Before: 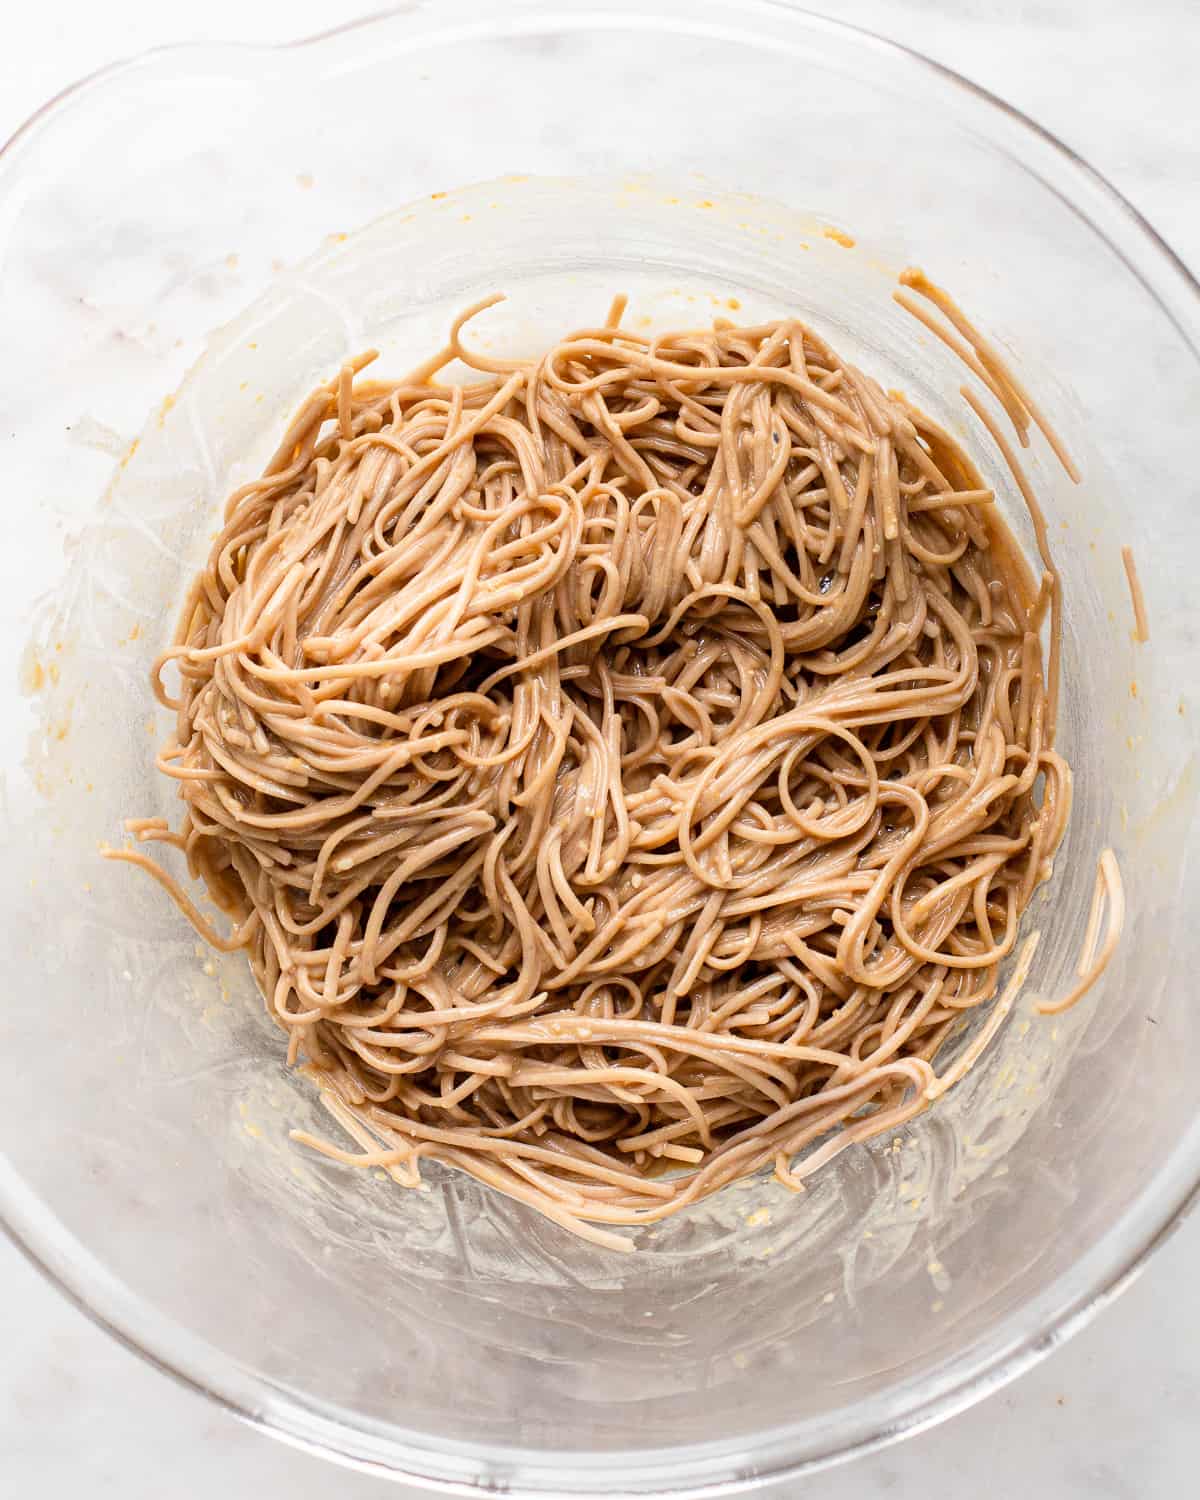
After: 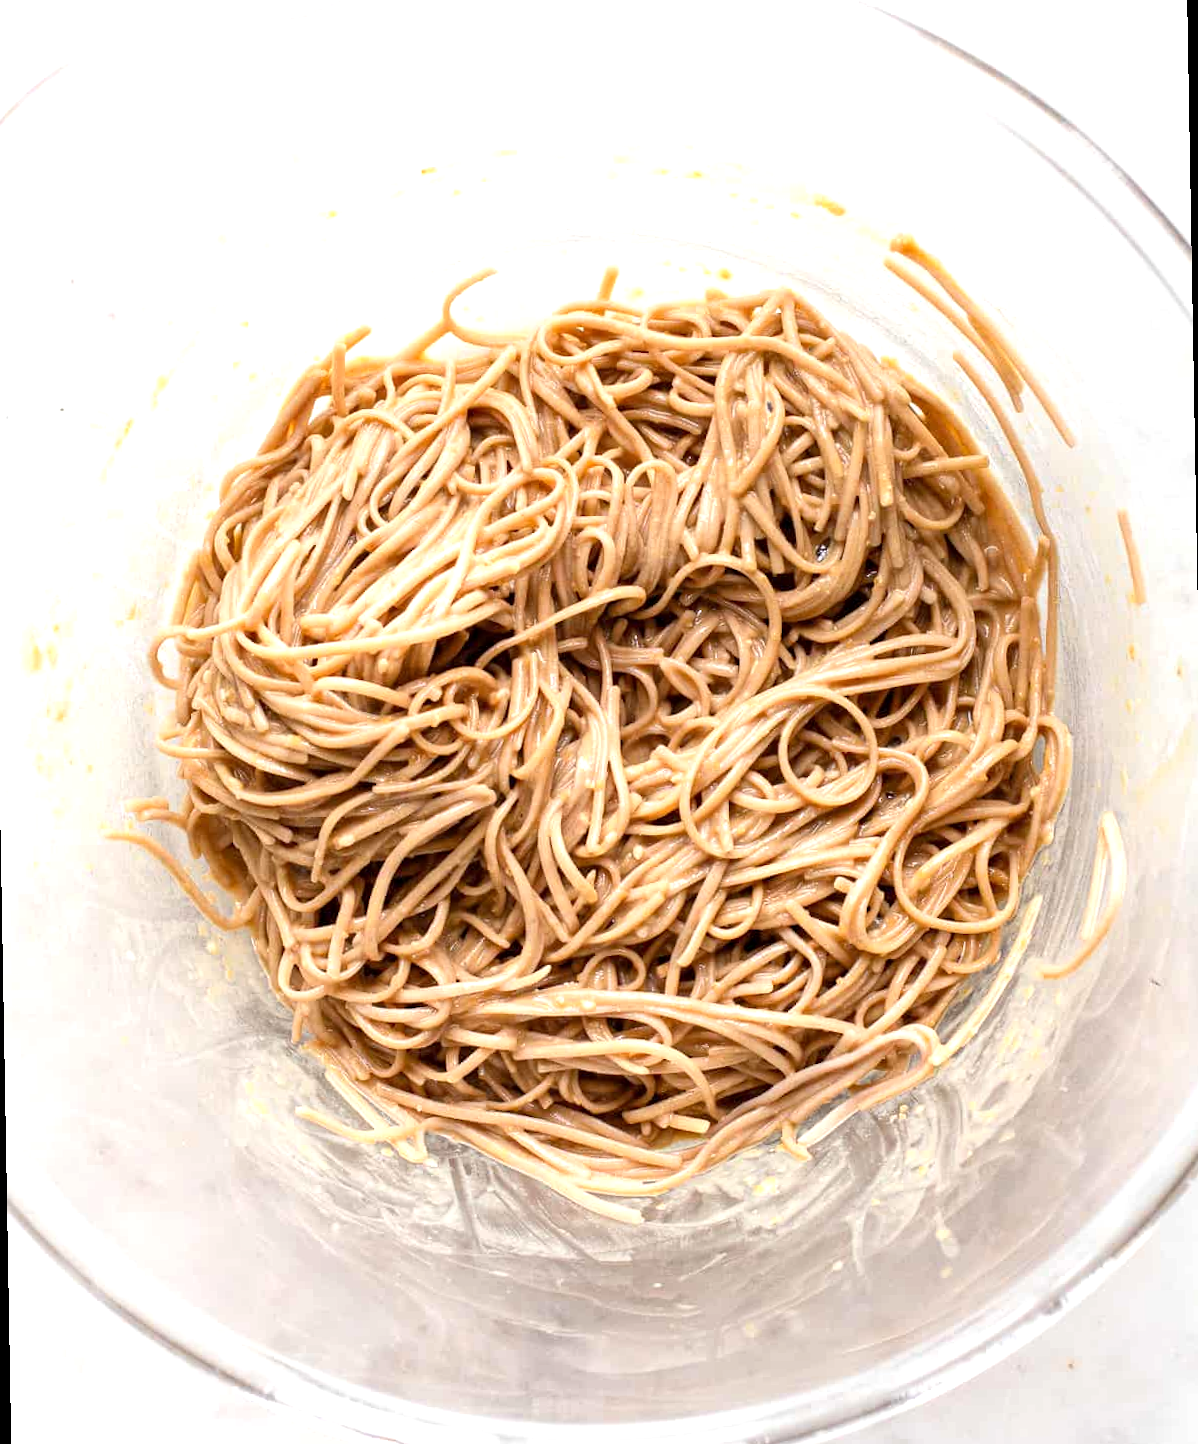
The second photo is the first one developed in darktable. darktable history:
white balance: emerald 1
exposure: black level correction 0.001, exposure 0.5 EV, compensate exposure bias true, compensate highlight preservation false
rotate and perspective: rotation -1°, crop left 0.011, crop right 0.989, crop top 0.025, crop bottom 0.975
